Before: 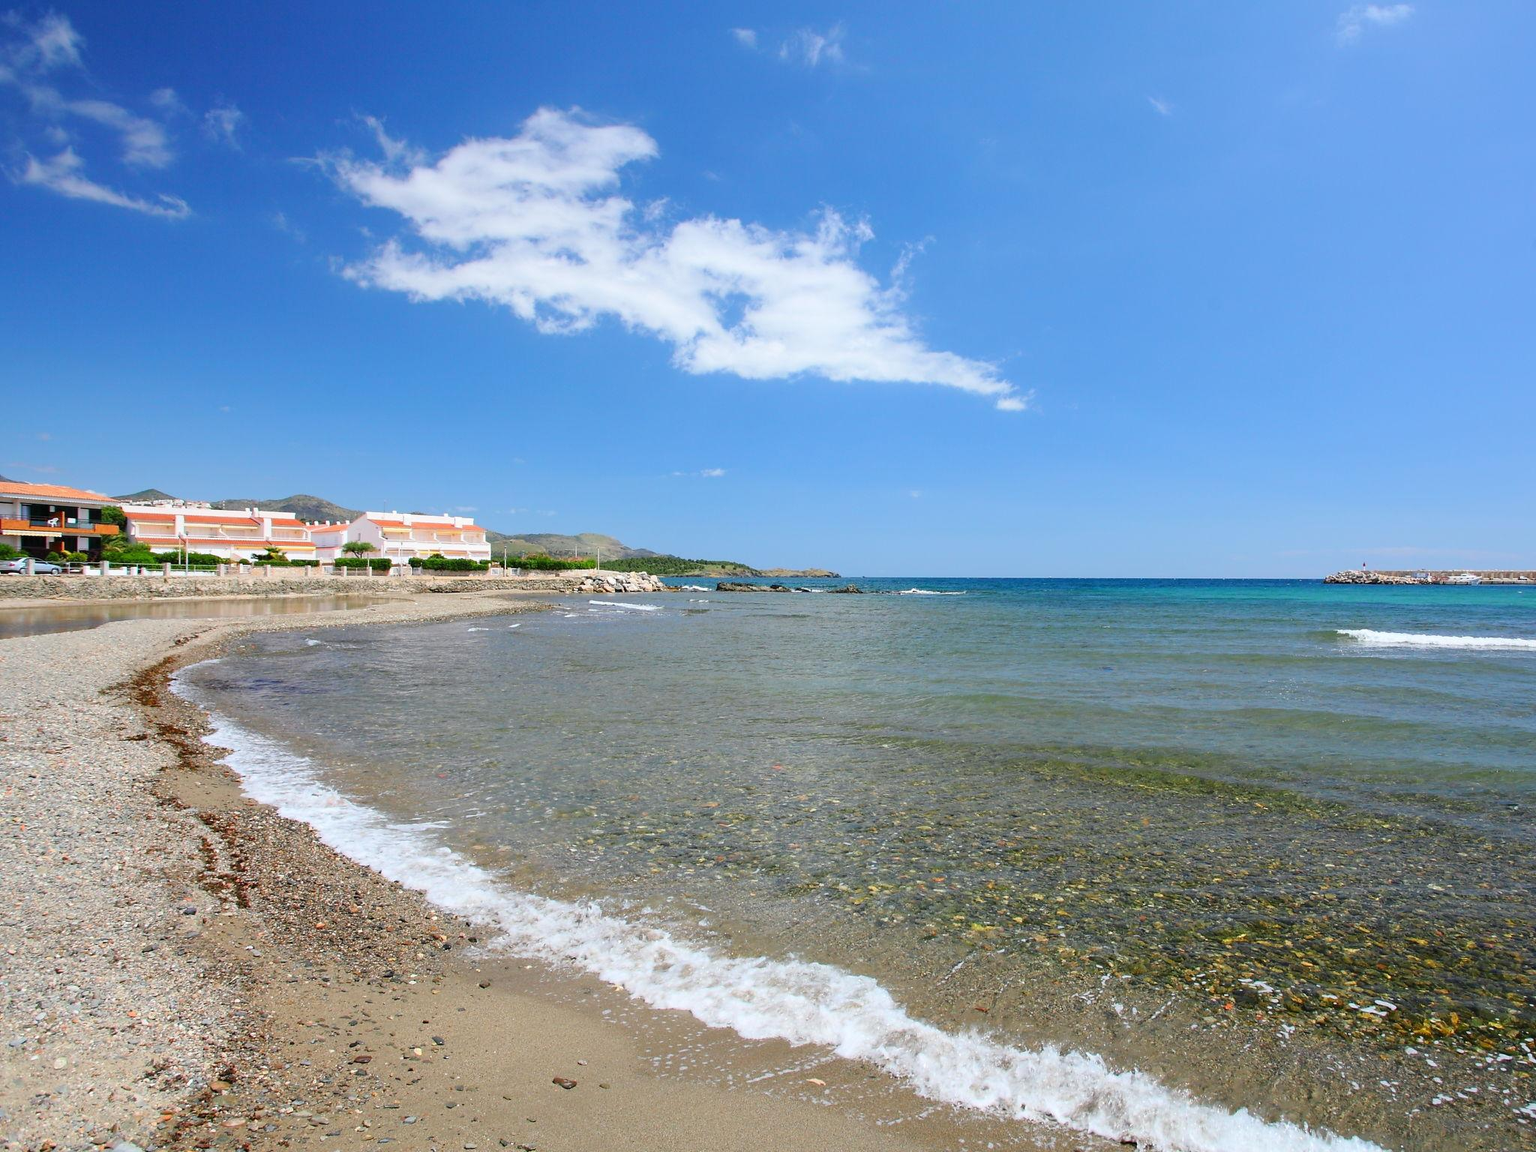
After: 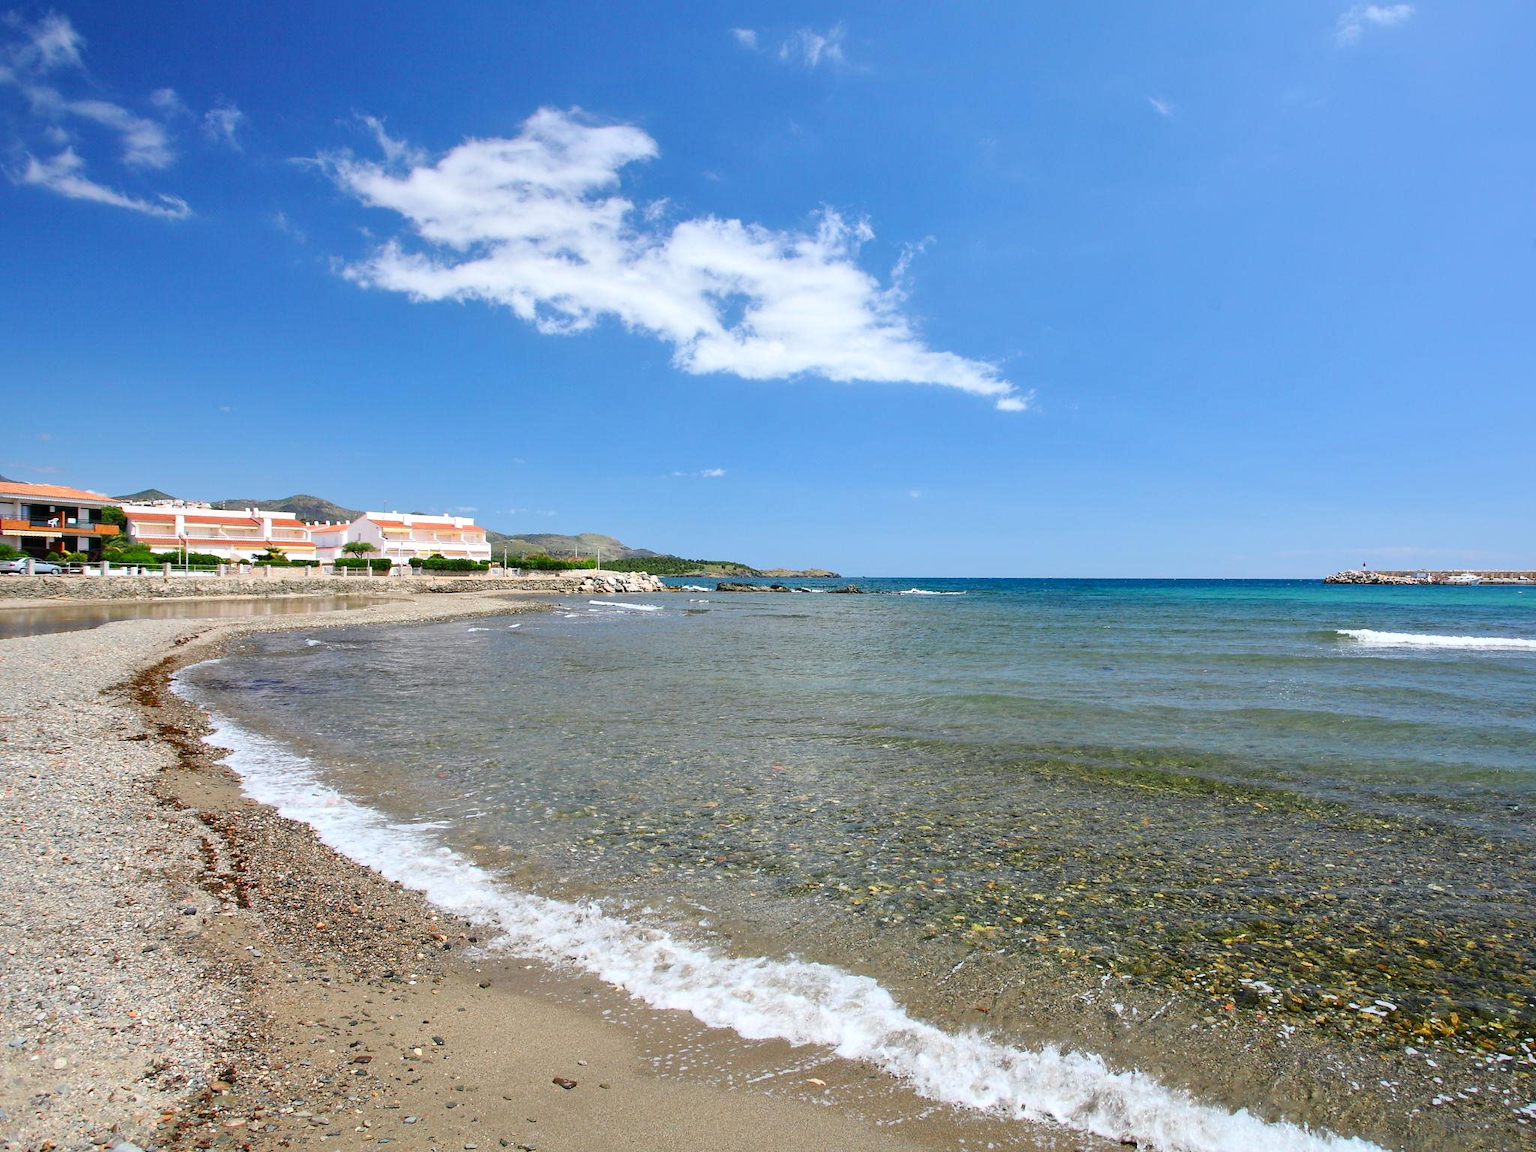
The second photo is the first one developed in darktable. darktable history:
local contrast: mode bilateral grid, contrast 19, coarseness 49, detail 132%, midtone range 0.2
